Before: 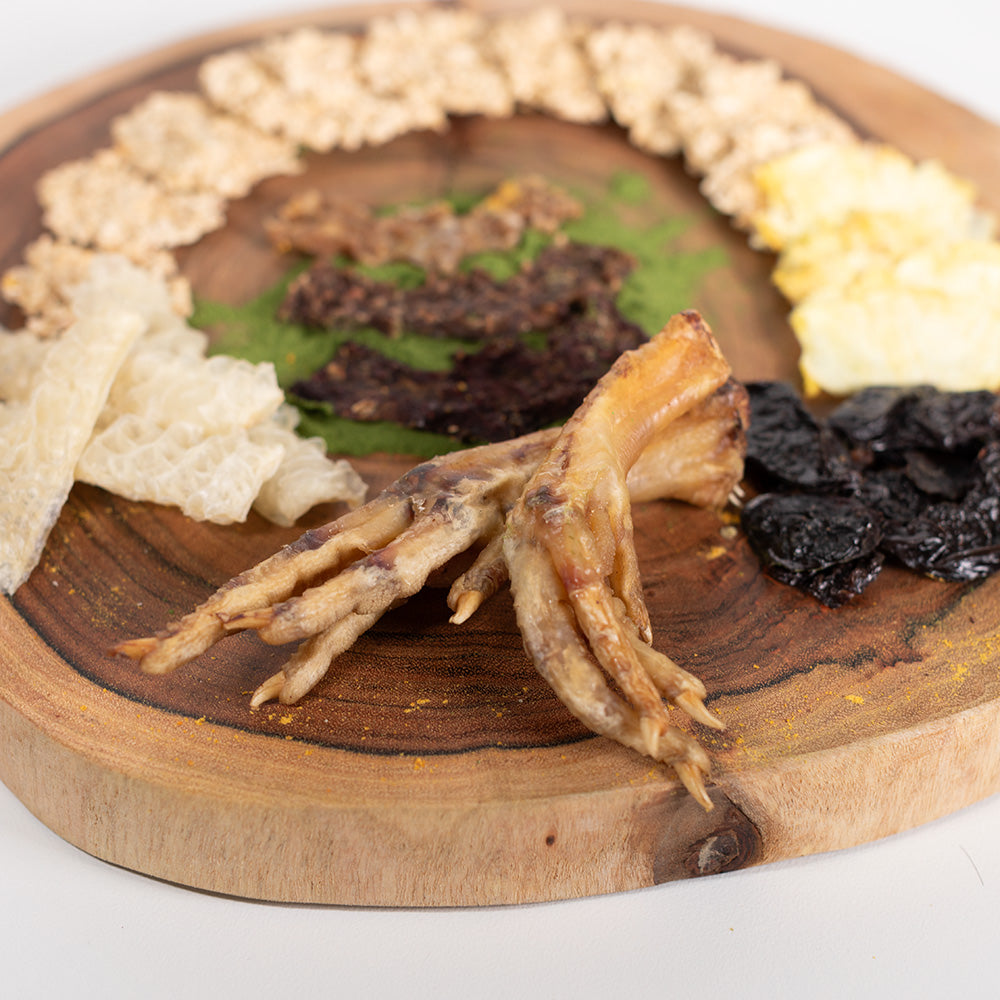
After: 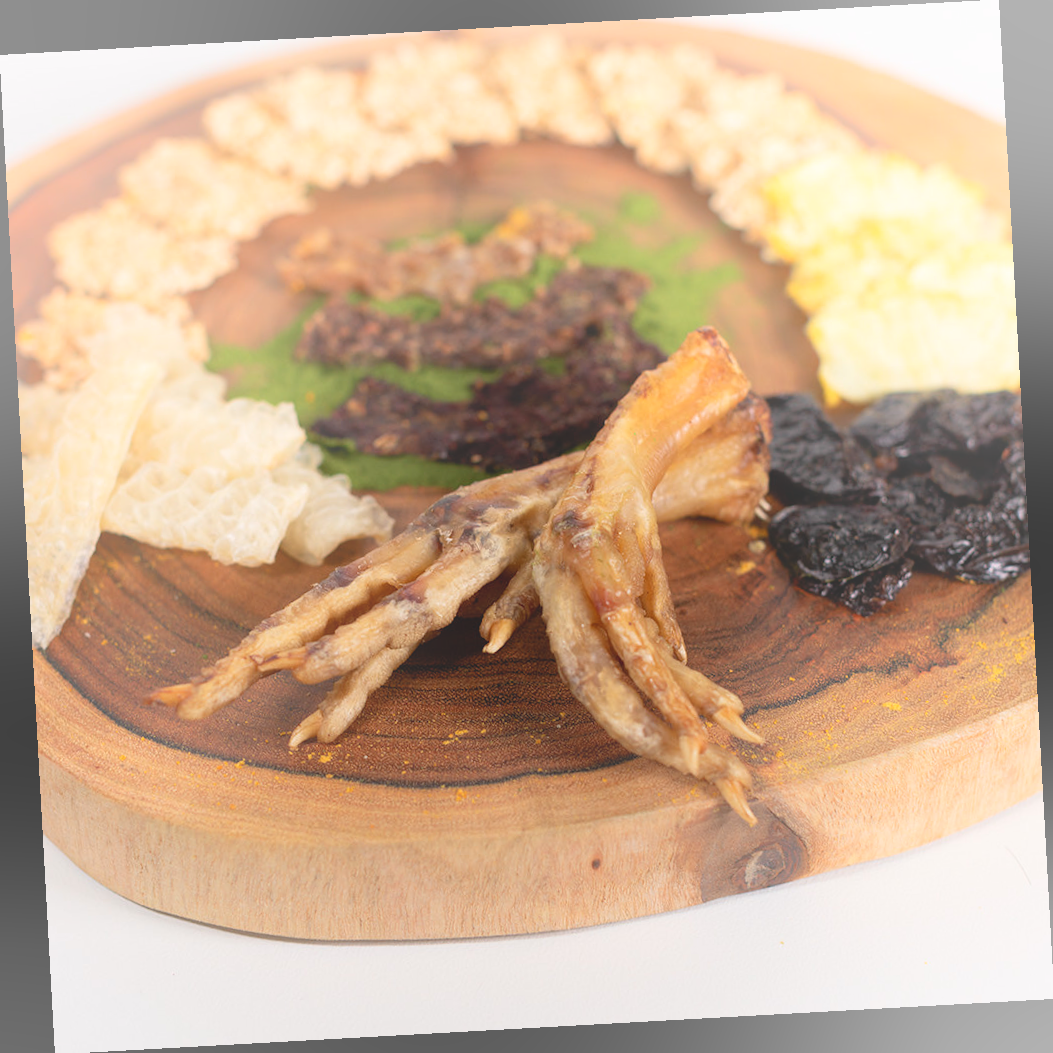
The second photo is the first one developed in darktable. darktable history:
rotate and perspective: rotation -3.18°, automatic cropping off
bloom: size 40%
